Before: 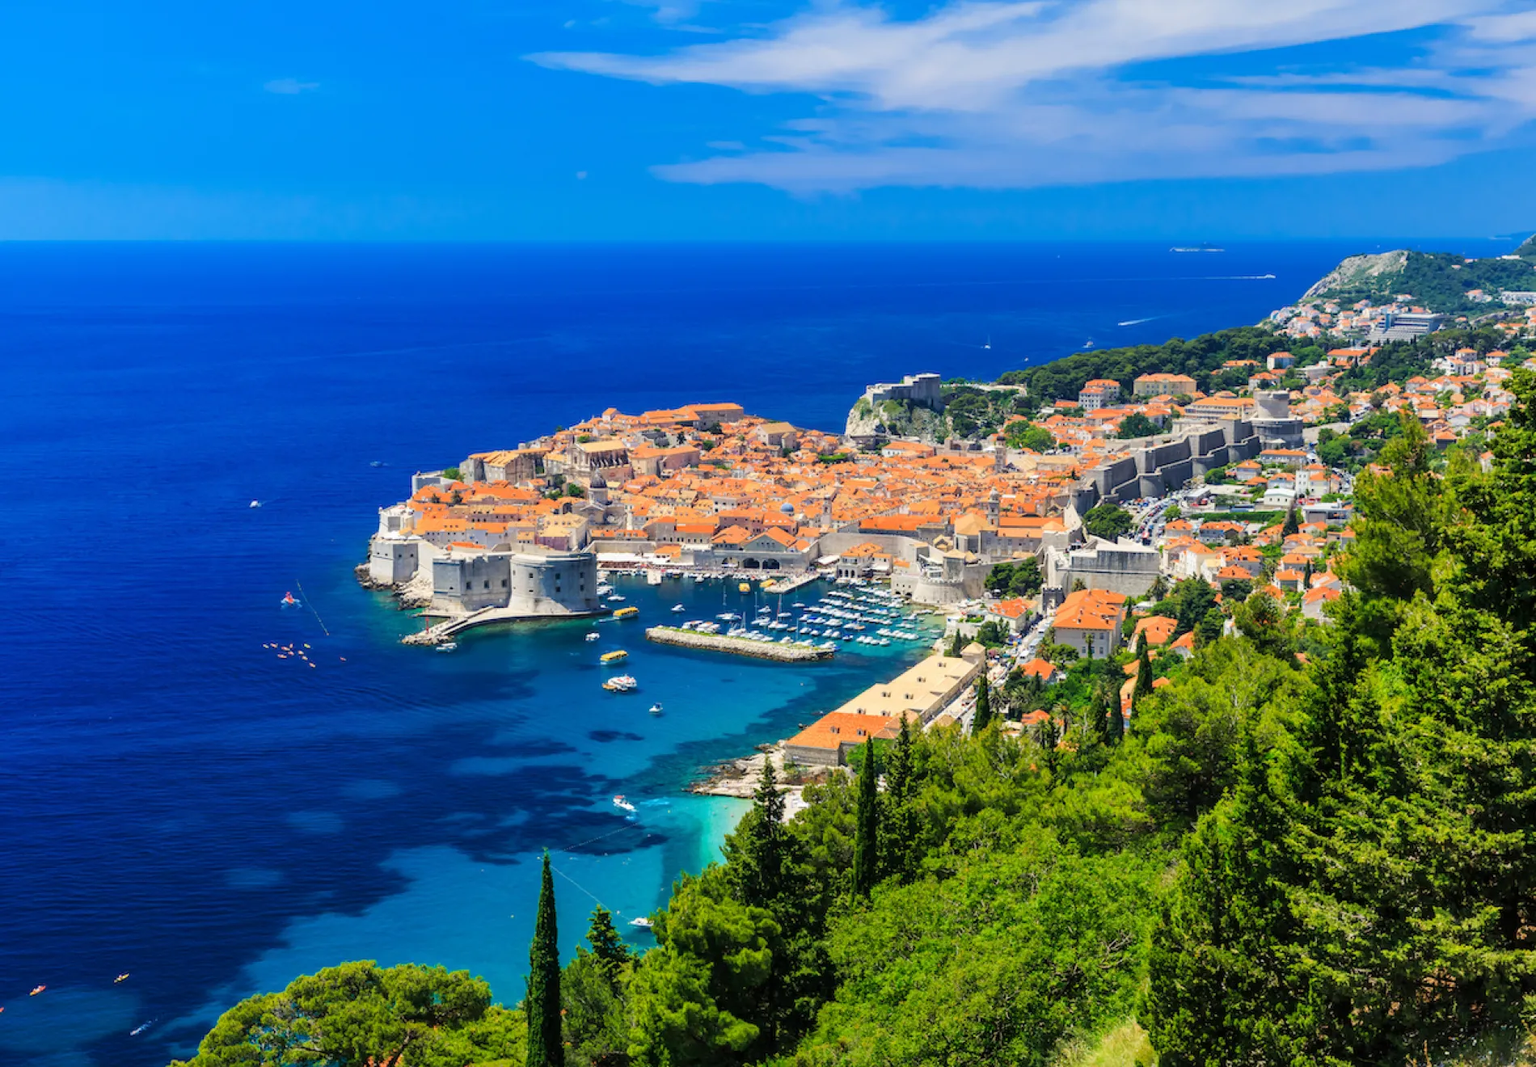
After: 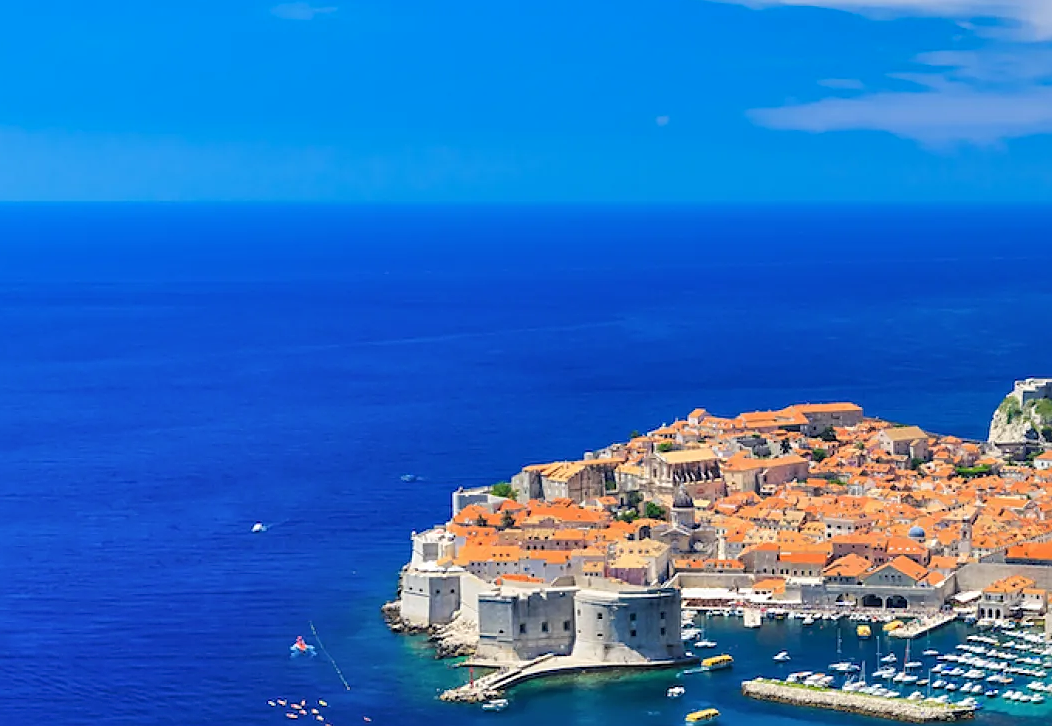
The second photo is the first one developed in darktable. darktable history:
crop and rotate: left 3.05%, top 7.37%, right 41.561%, bottom 37.62%
sharpen: on, module defaults
shadows and highlights: soften with gaussian
